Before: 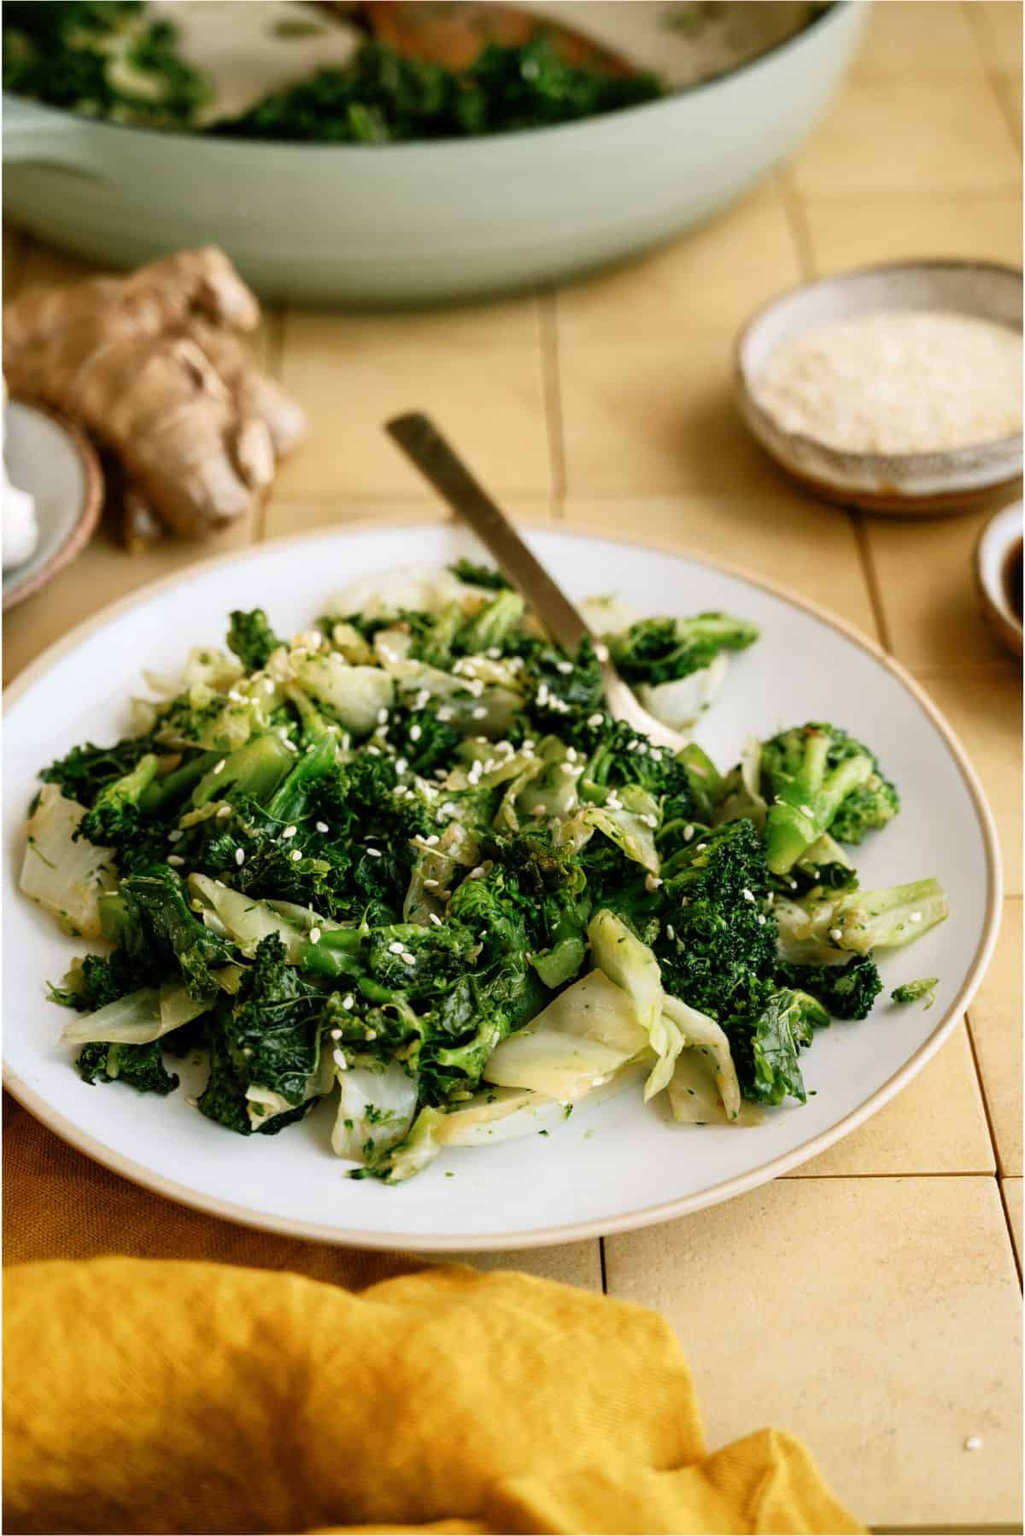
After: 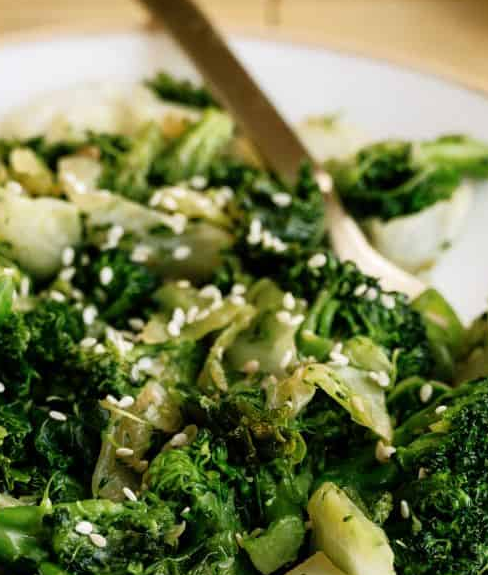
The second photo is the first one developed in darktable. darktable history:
crop: left 31.708%, top 32.407%, right 27.589%, bottom 35.598%
